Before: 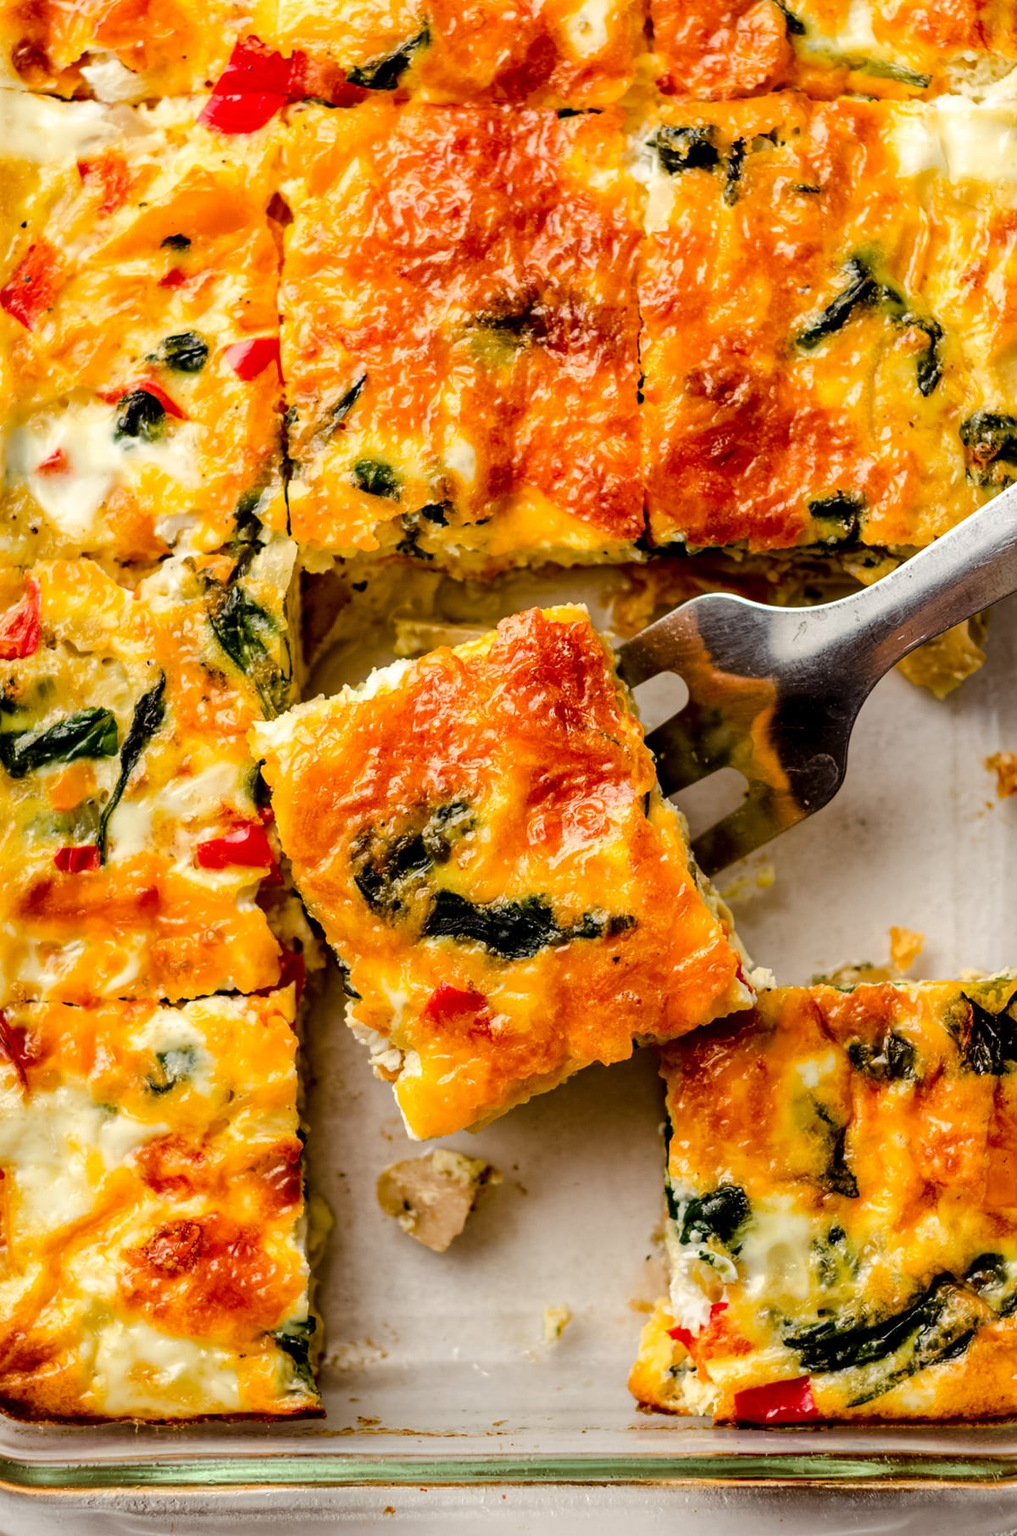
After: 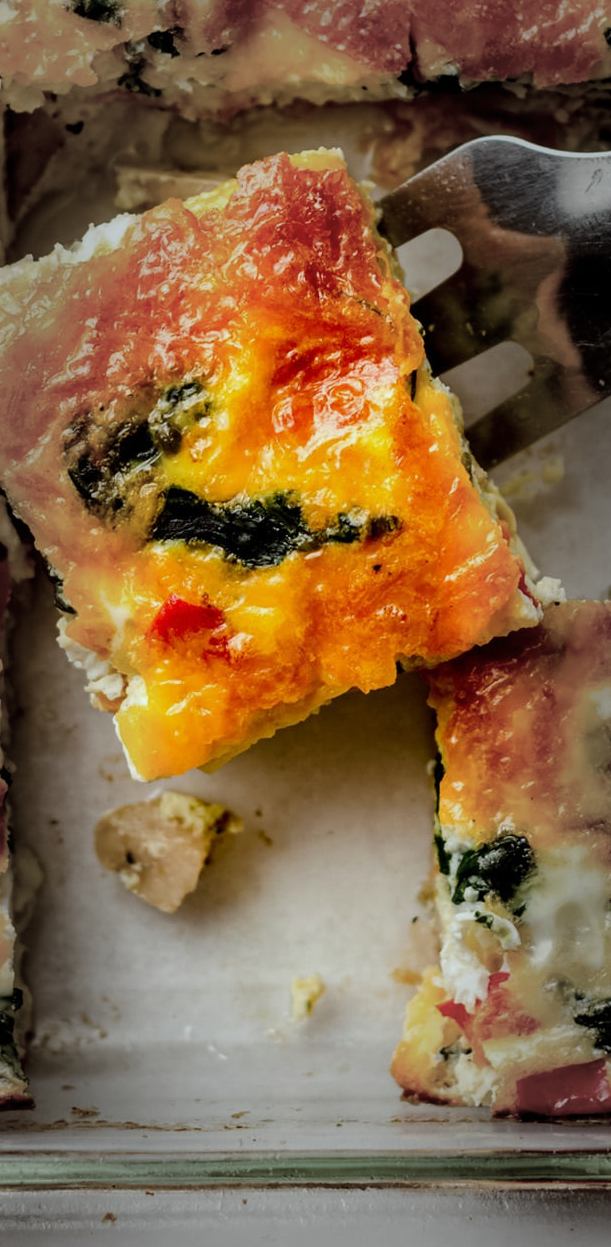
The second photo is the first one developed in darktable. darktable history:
crop and rotate: left 29.237%, top 31.152%, right 19.807%
white balance: red 0.925, blue 1.046
vignetting: fall-off start 48.41%, automatic ratio true, width/height ratio 1.29, unbound false
